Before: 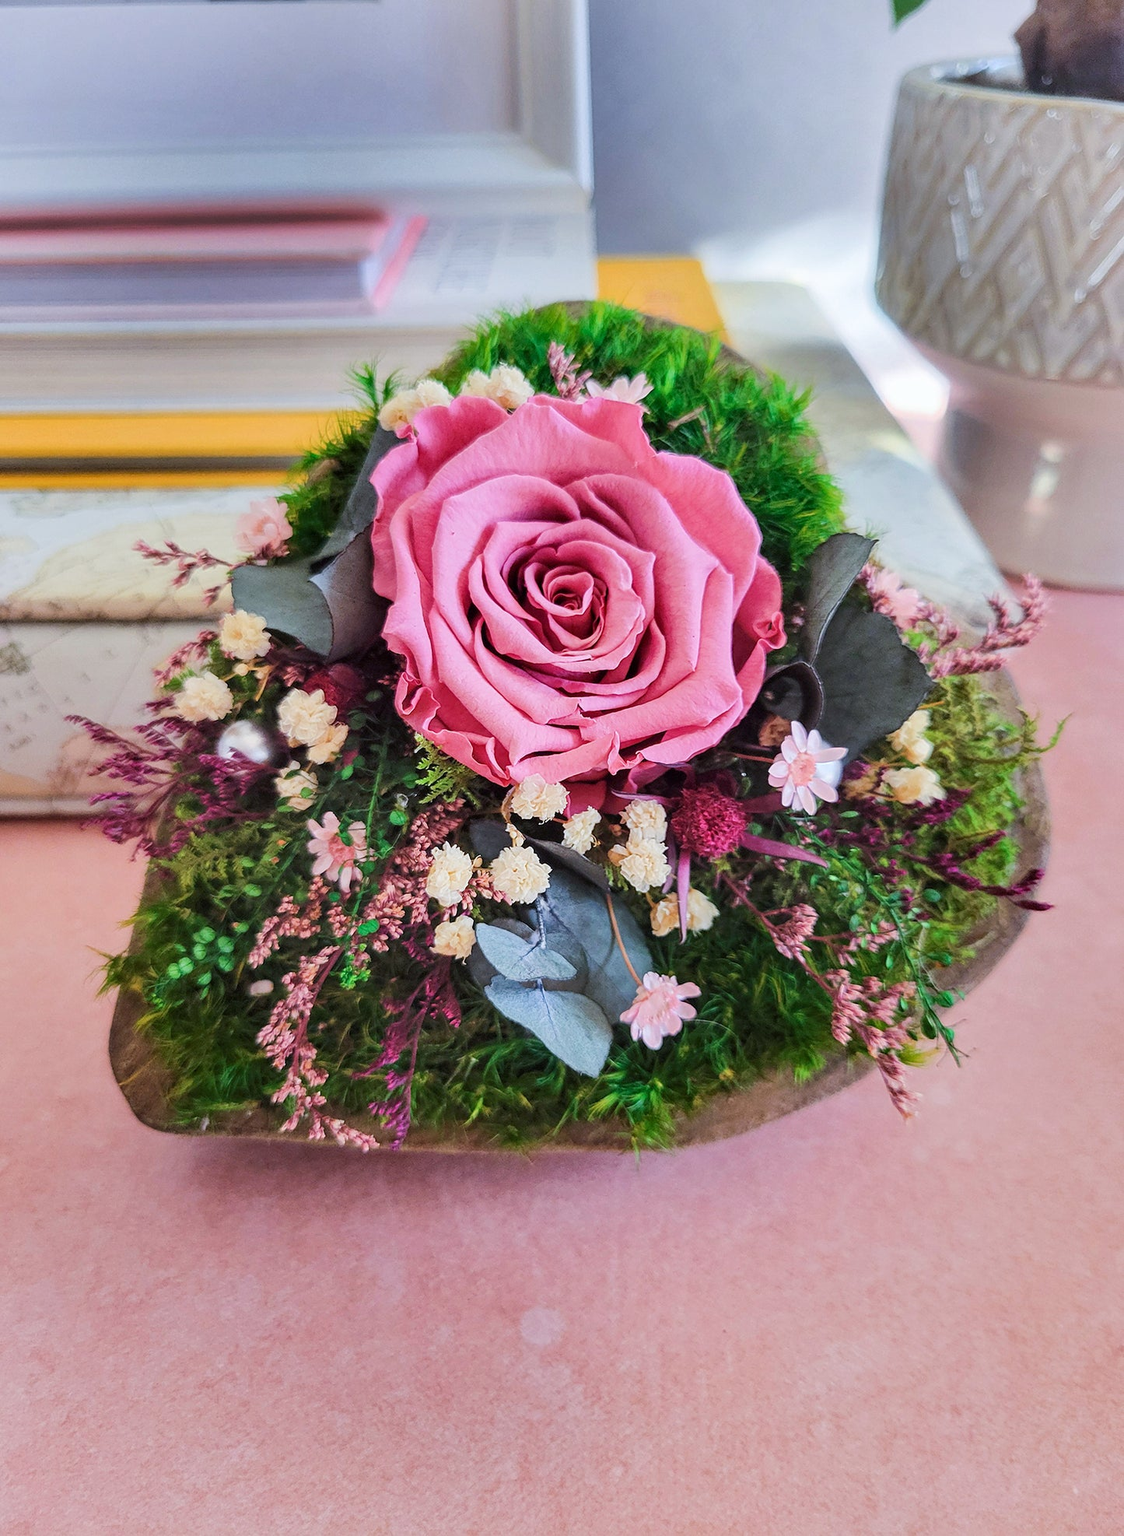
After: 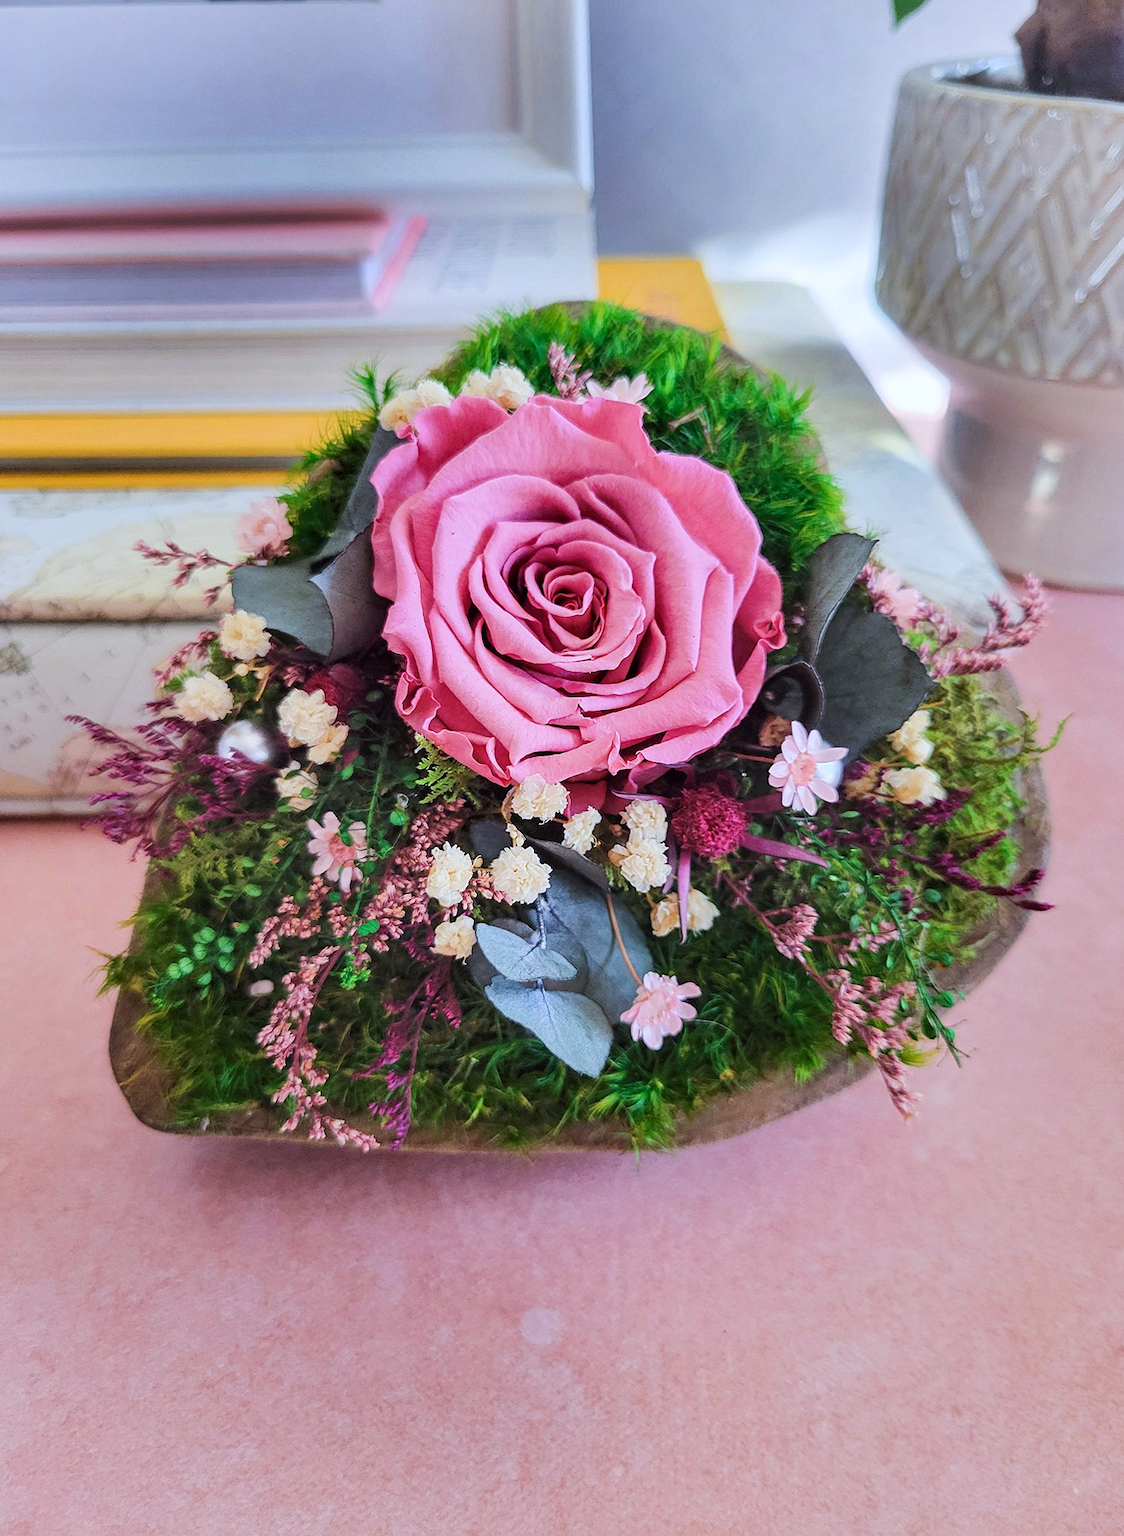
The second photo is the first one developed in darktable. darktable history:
white balance: red 0.974, blue 1.044
tone equalizer: on, module defaults
